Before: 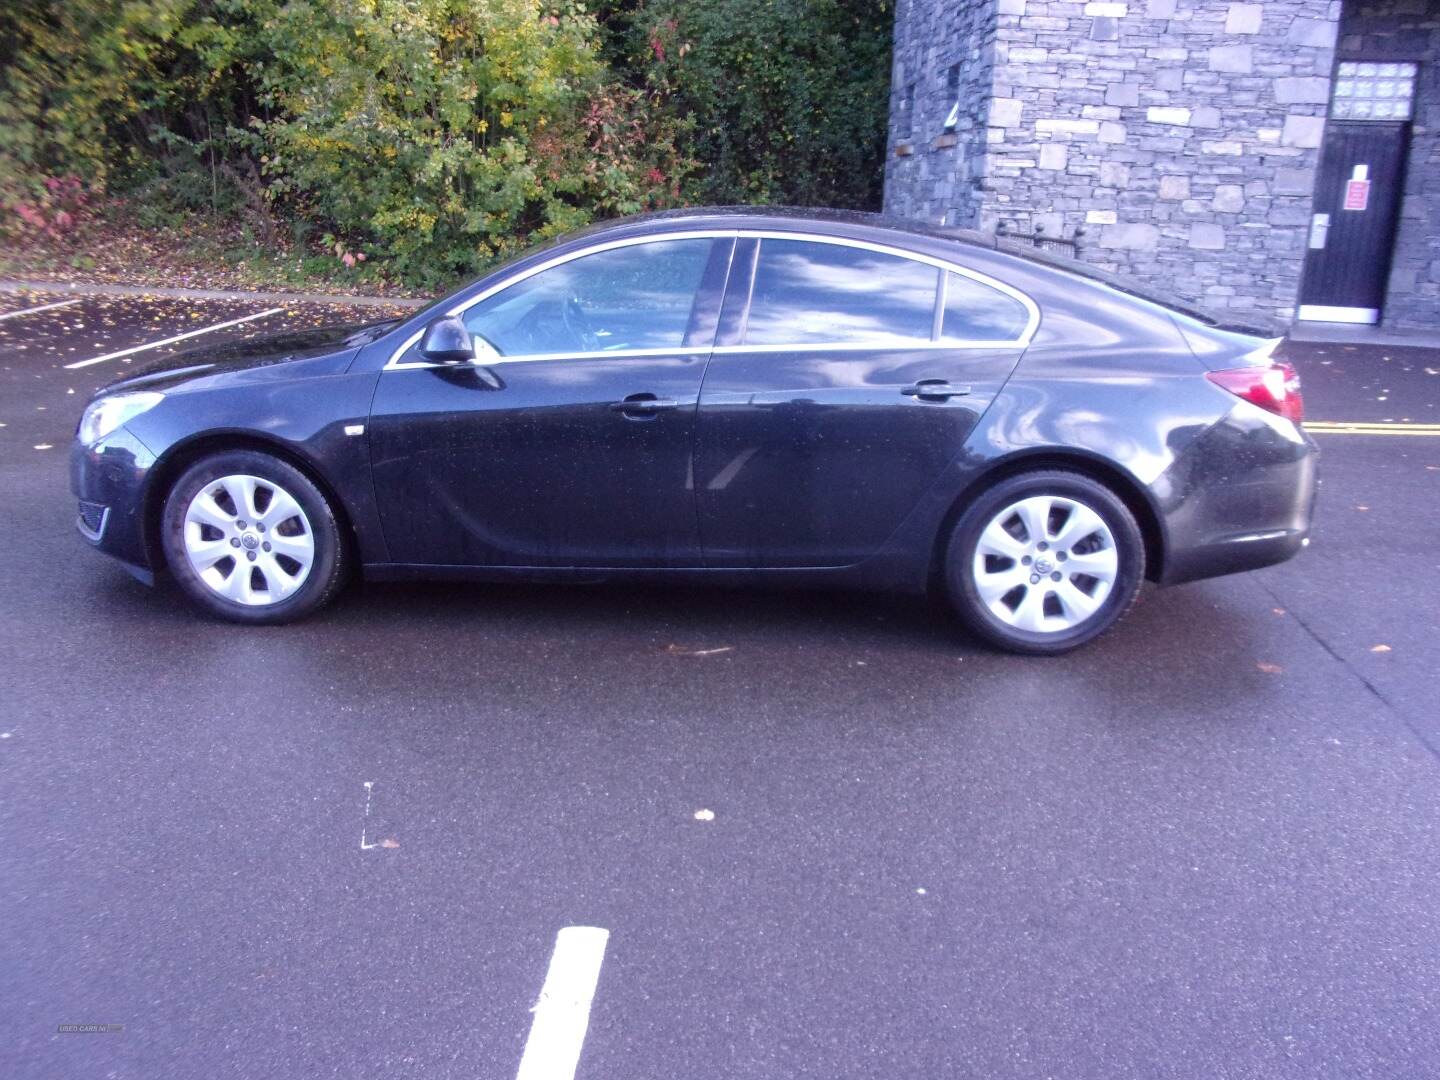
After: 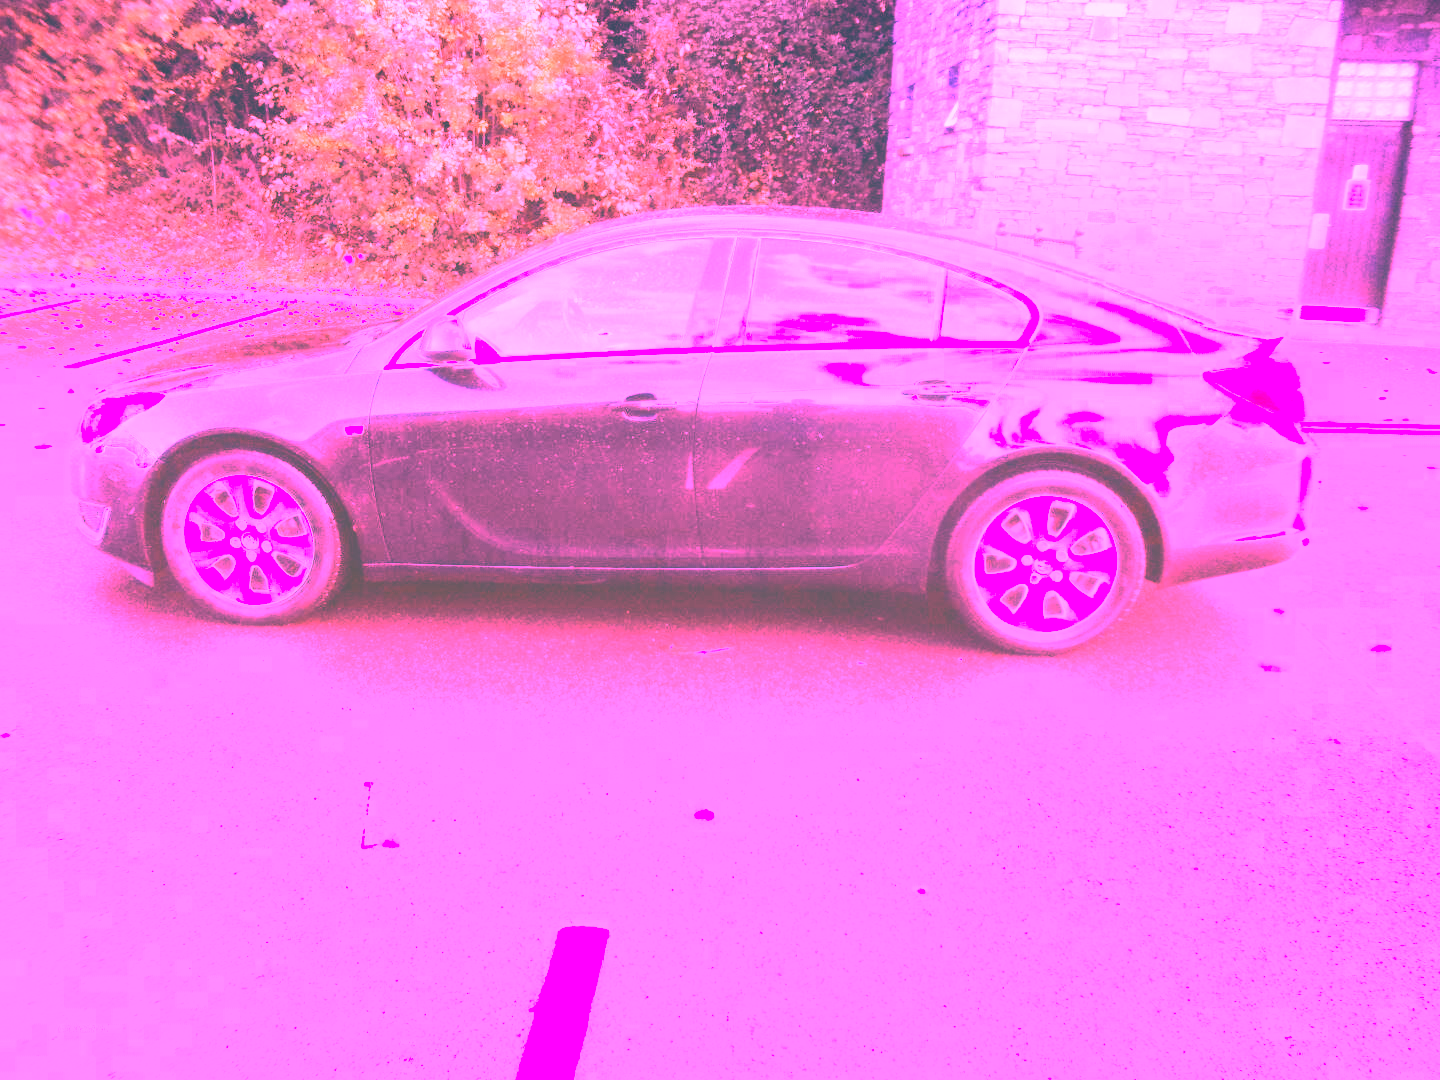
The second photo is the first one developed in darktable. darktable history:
white balance: red 4.26, blue 1.802
graduated density: density 2.02 EV, hardness 44%, rotation 0.374°, offset 8.21, hue 208.8°, saturation 97%
tone equalizer: on, module defaults
tone curve: curves: ch0 [(0, 0.024) (0.119, 0.146) (0.474, 0.485) (0.718, 0.739) (0.817, 0.839) (1, 0.998)]; ch1 [(0, 0) (0.377, 0.416) (0.439, 0.451) (0.477, 0.477) (0.501, 0.503) (0.538, 0.544) (0.58, 0.602) (0.664, 0.676) (0.783, 0.804) (1, 1)]; ch2 [(0, 0) (0.38, 0.405) (0.463, 0.456) (0.498, 0.497) (0.524, 0.535) (0.578, 0.576) (0.648, 0.665) (1, 1)], color space Lab, independent channels, preserve colors none
exposure: black level correction -0.071, exposure 0.5 EV, compensate highlight preservation false
